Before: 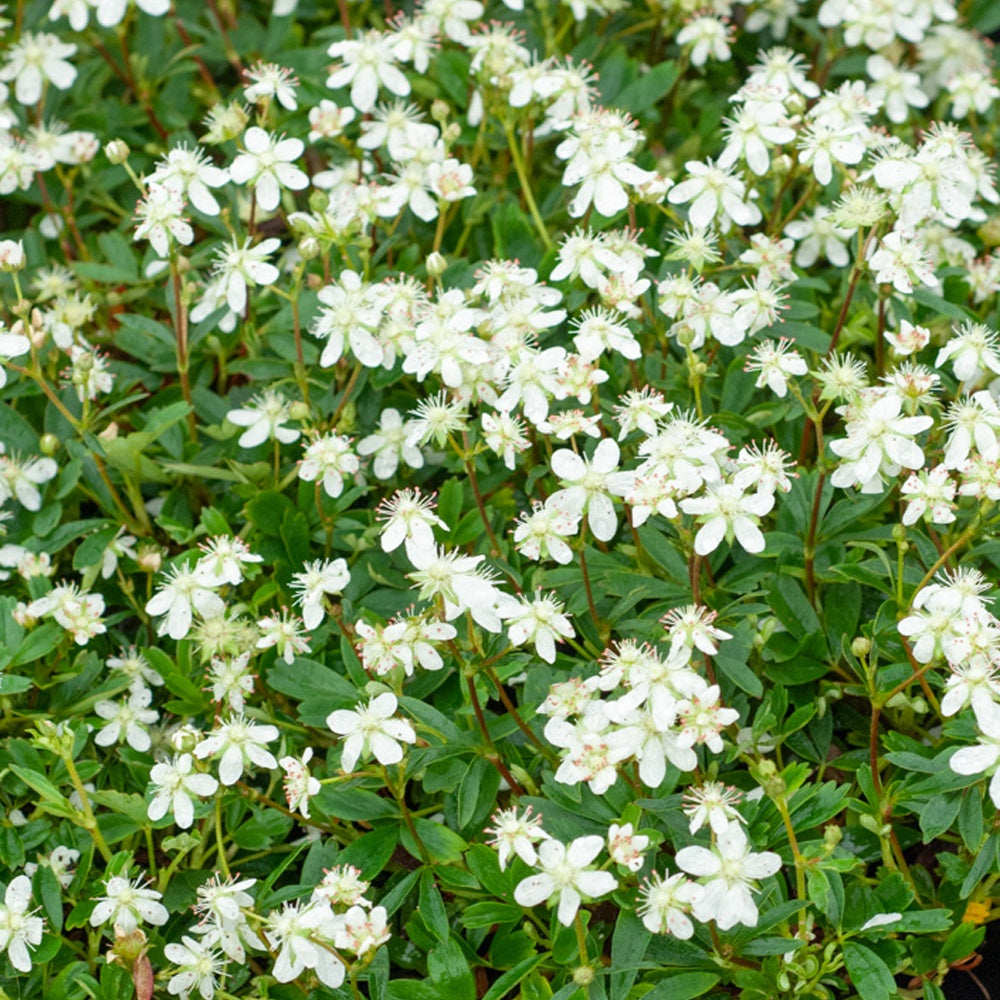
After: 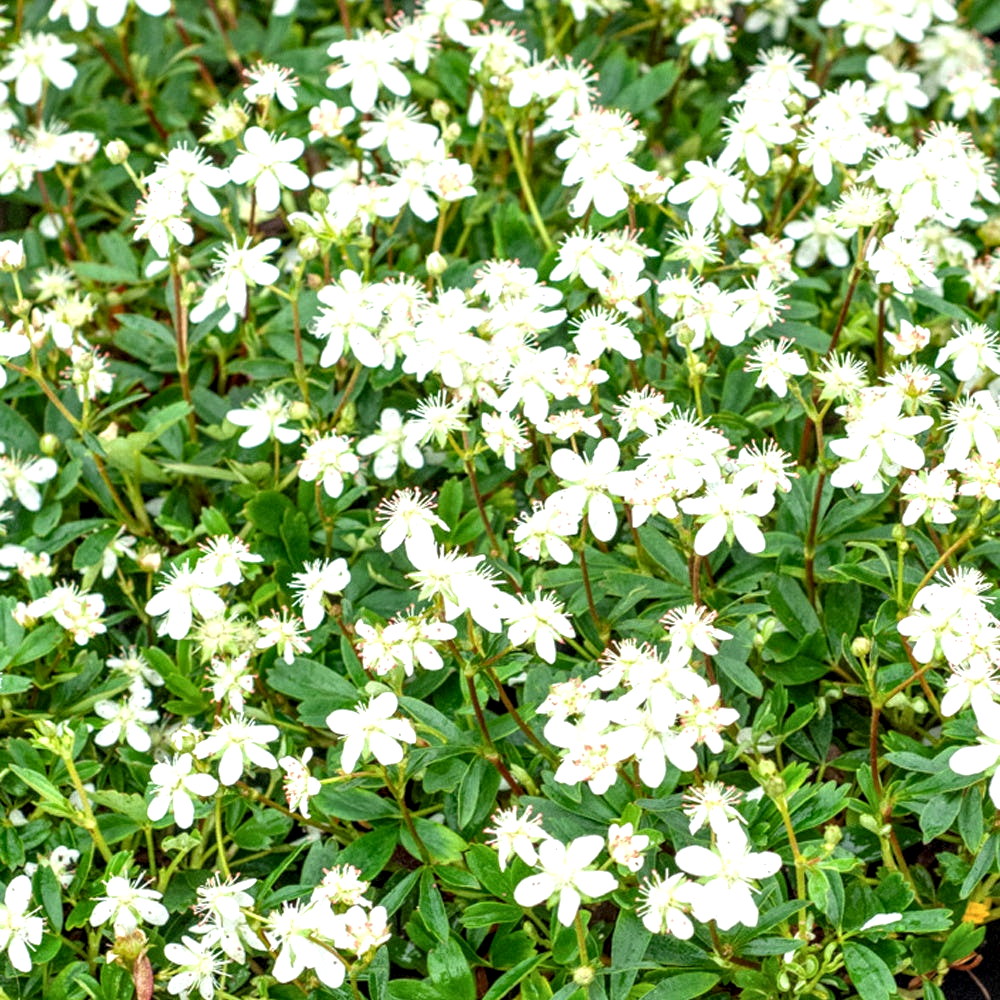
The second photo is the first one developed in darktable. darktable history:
contrast equalizer: octaves 7, y [[0.6 ×6], [0.55 ×6], [0 ×6], [0 ×6], [0 ×6]], mix 0.15
local contrast: detail 142%
exposure: black level correction 0, exposure 0.5 EV, compensate exposure bias true, compensate highlight preservation false
